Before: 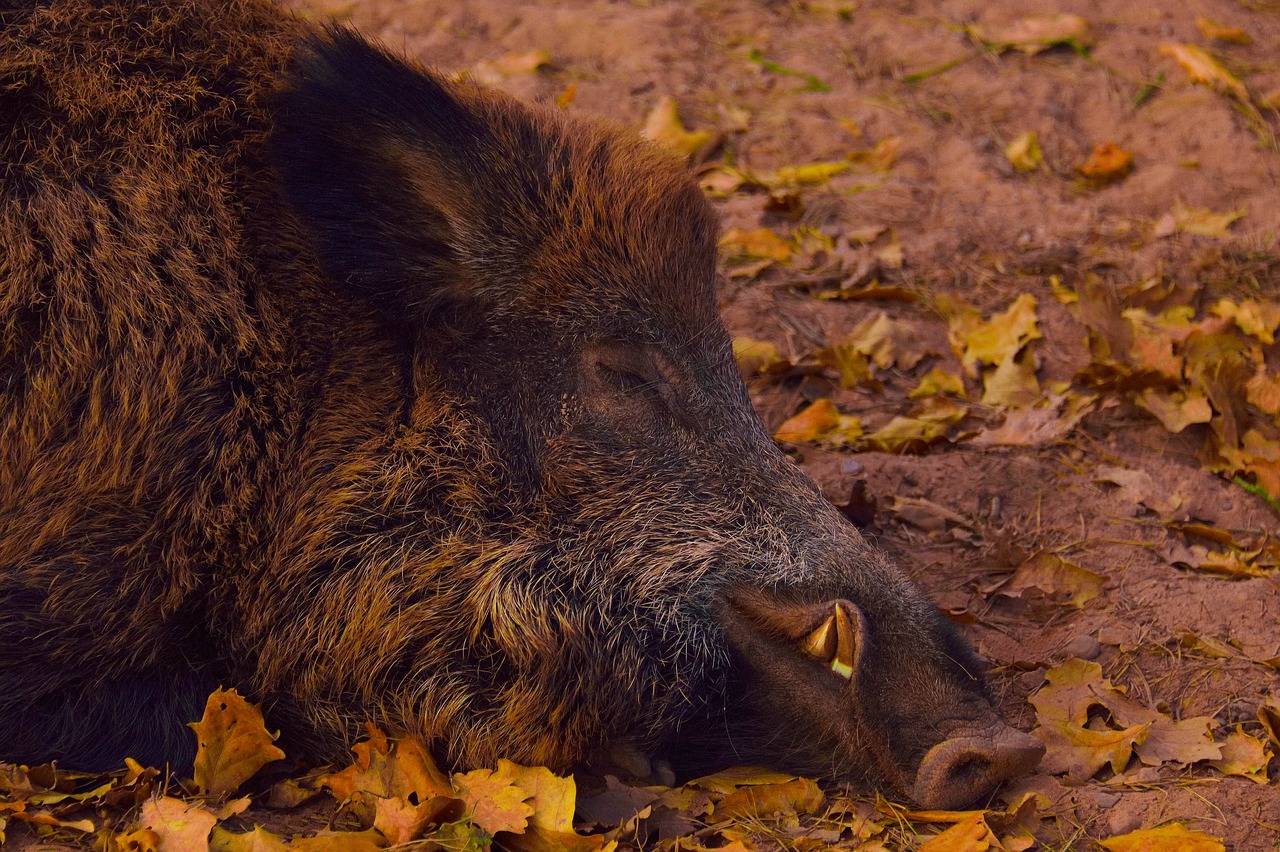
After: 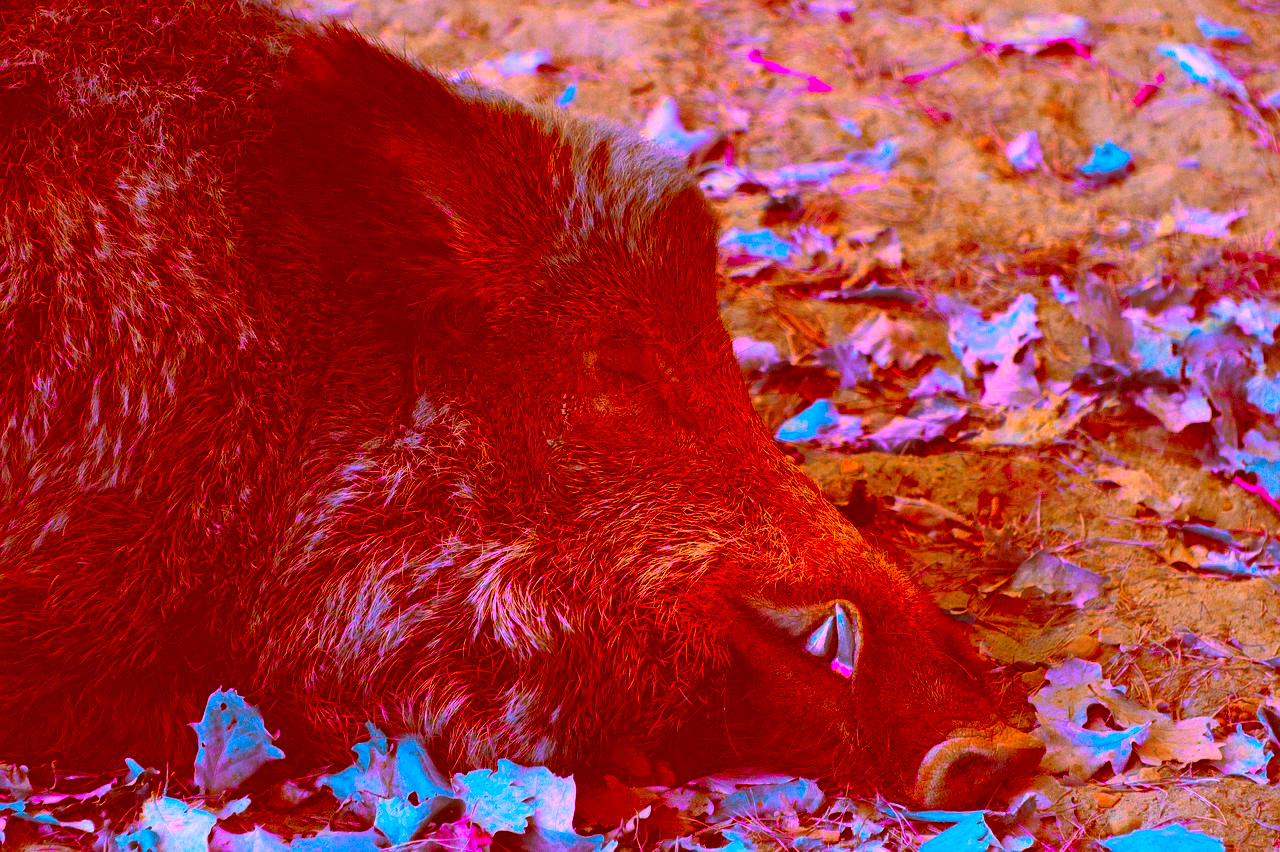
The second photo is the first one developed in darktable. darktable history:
color correction: highlights a* -39.37, highlights b* -39.56, shadows a* -39.71, shadows b* -39.64, saturation -2.99
exposure: black level correction 0, exposure 0.951 EV, compensate highlight preservation false
